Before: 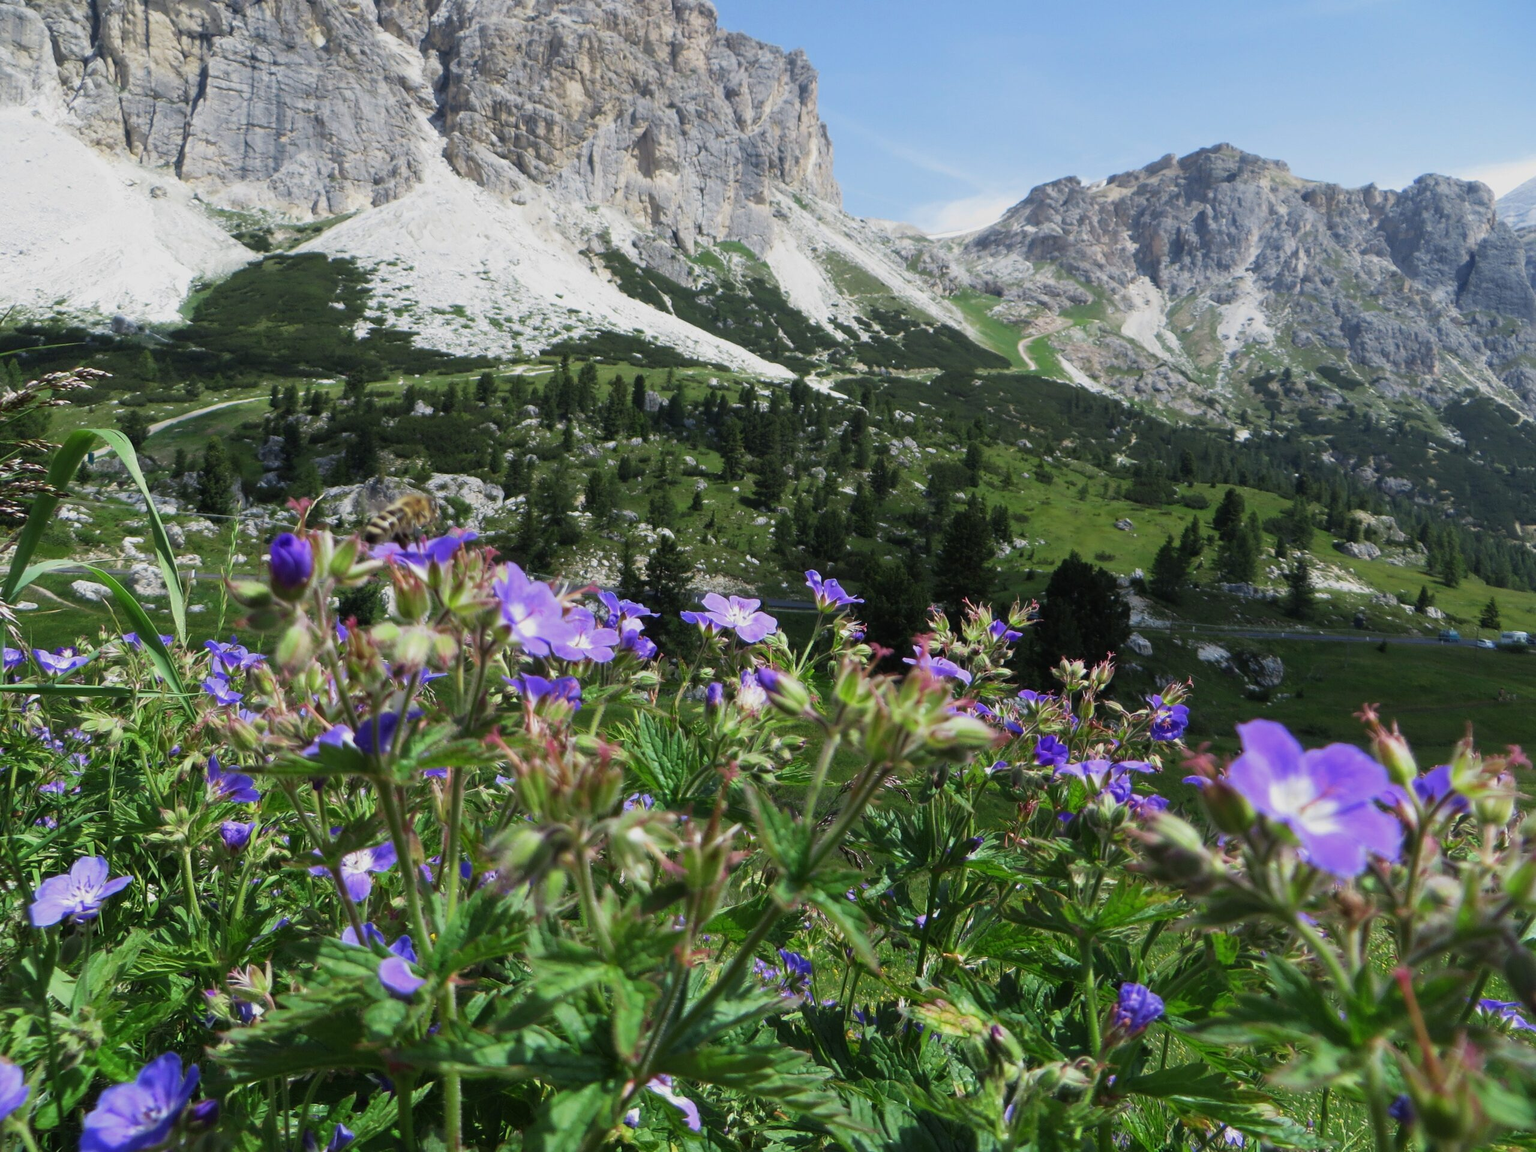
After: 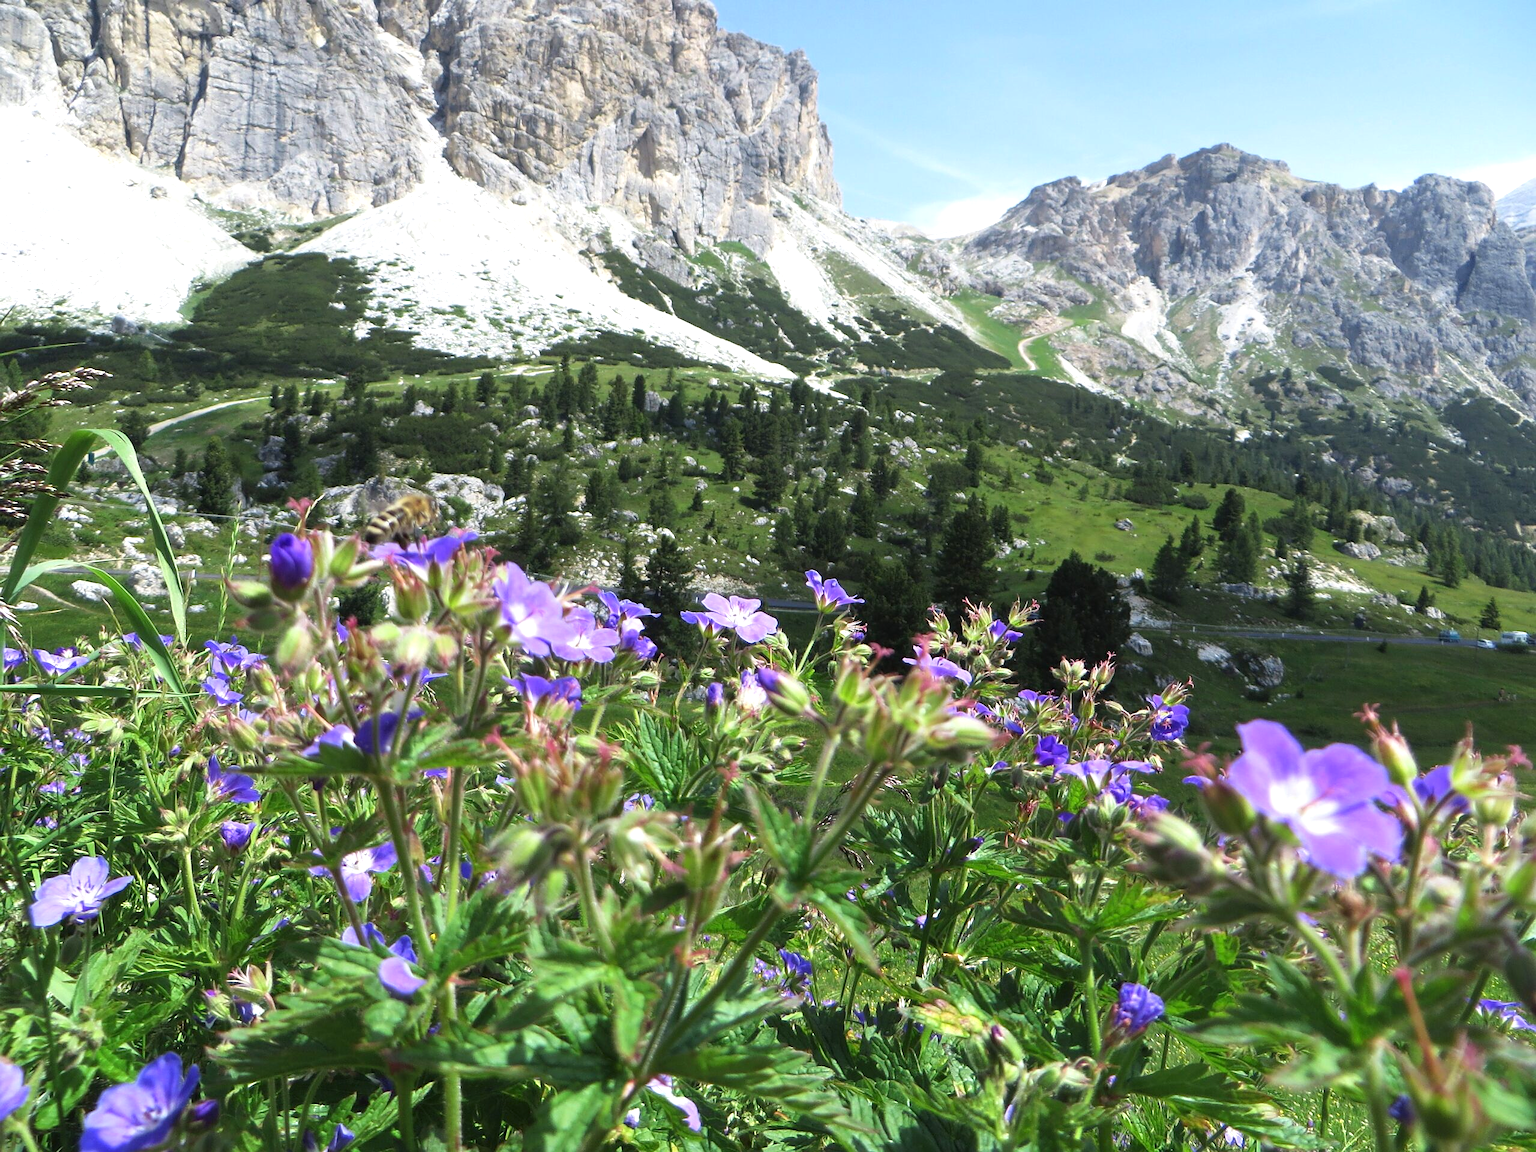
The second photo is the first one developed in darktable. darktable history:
sharpen: radius 1
exposure: black level correction 0, exposure 0.7 EV, compensate exposure bias true, compensate highlight preservation false
